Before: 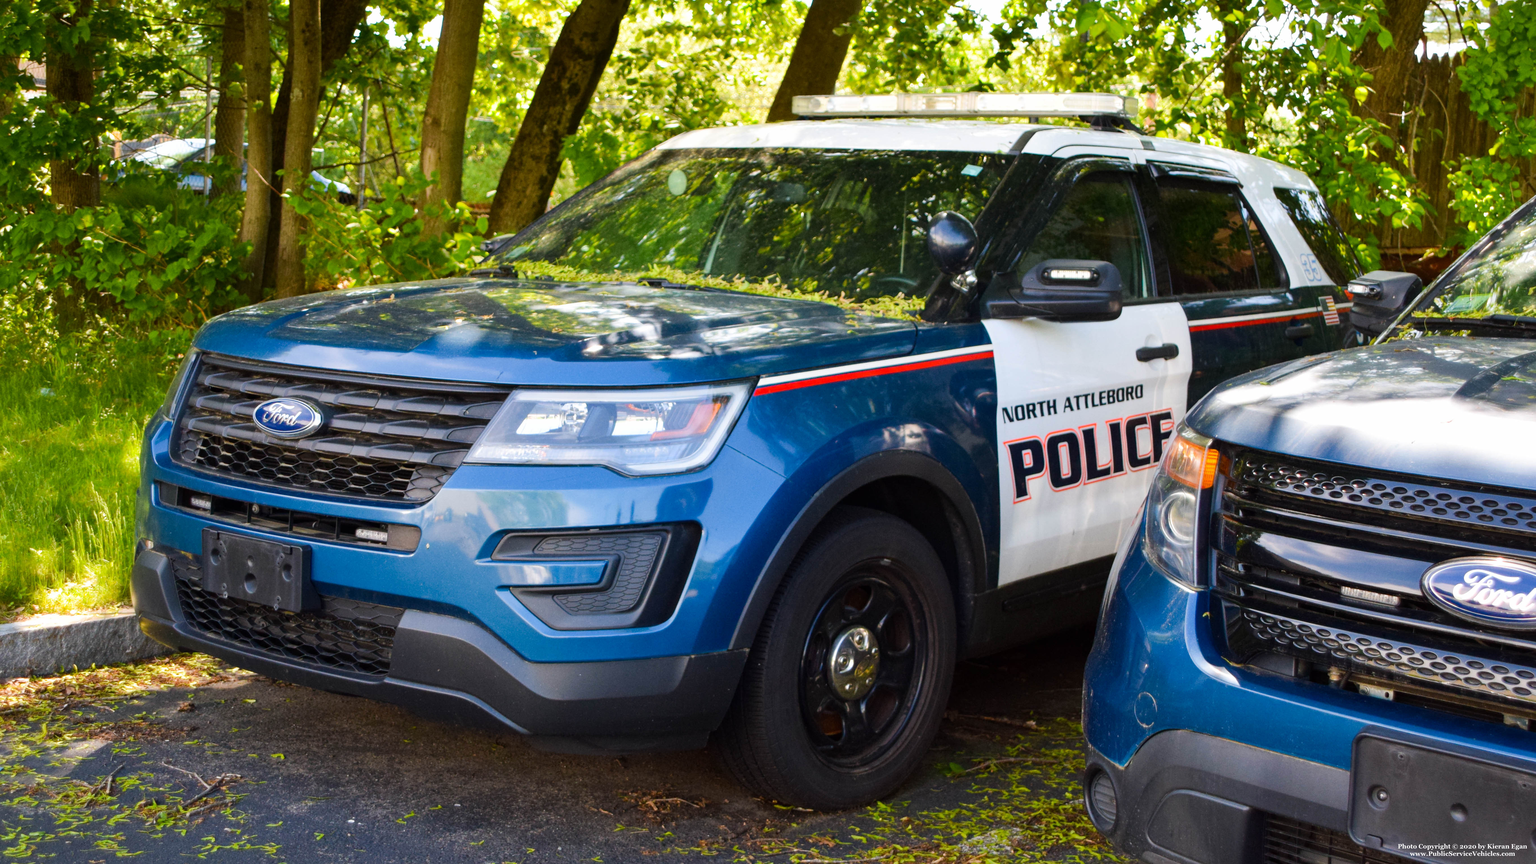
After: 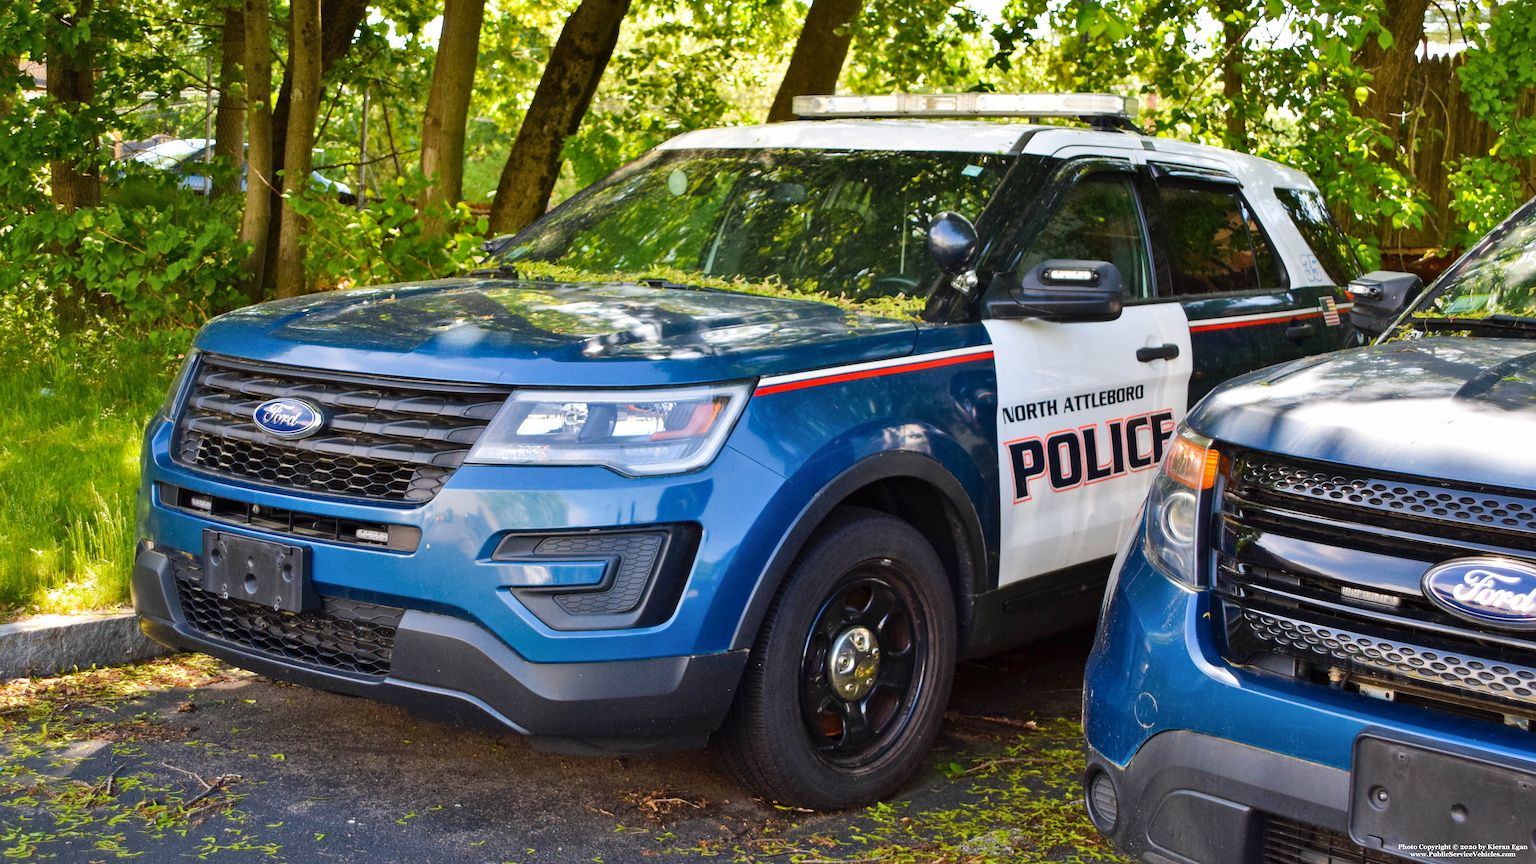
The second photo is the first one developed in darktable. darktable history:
sharpen: radius 1.859, amount 0.397, threshold 1.293
shadows and highlights: soften with gaussian
